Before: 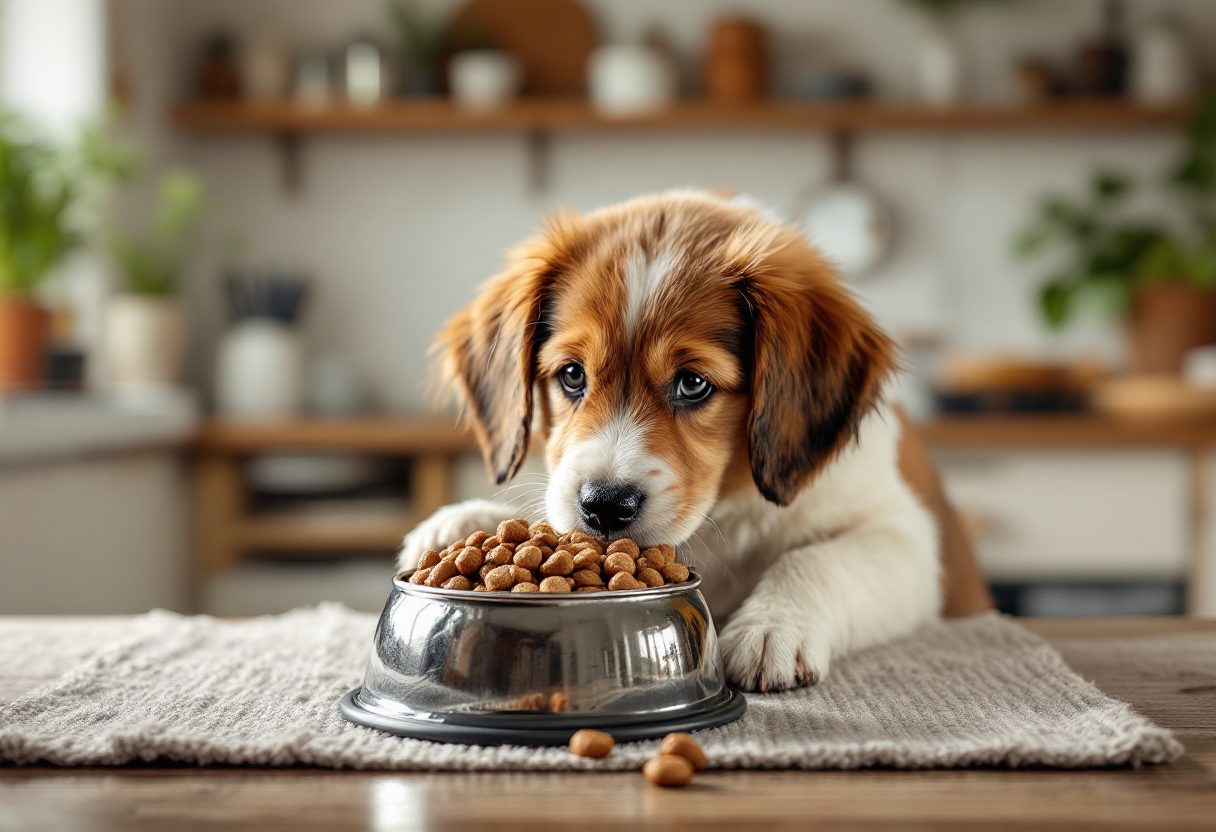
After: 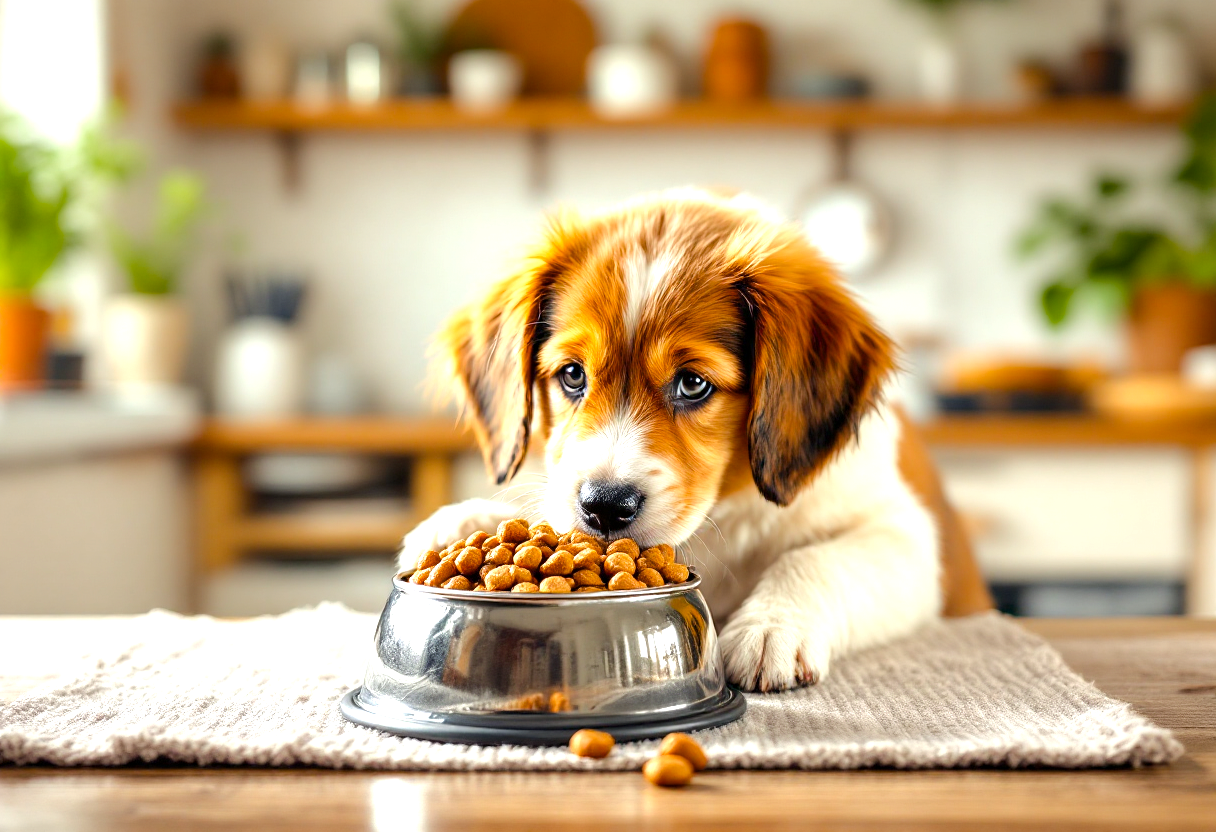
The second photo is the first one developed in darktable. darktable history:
color balance rgb: perceptual saturation grading › global saturation 25%, perceptual brilliance grading › mid-tones 10%, perceptual brilliance grading › shadows 15%, global vibrance 20%
exposure: black level correction 0.001, exposure 0.955 EV, compensate exposure bias true, compensate highlight preservation false
